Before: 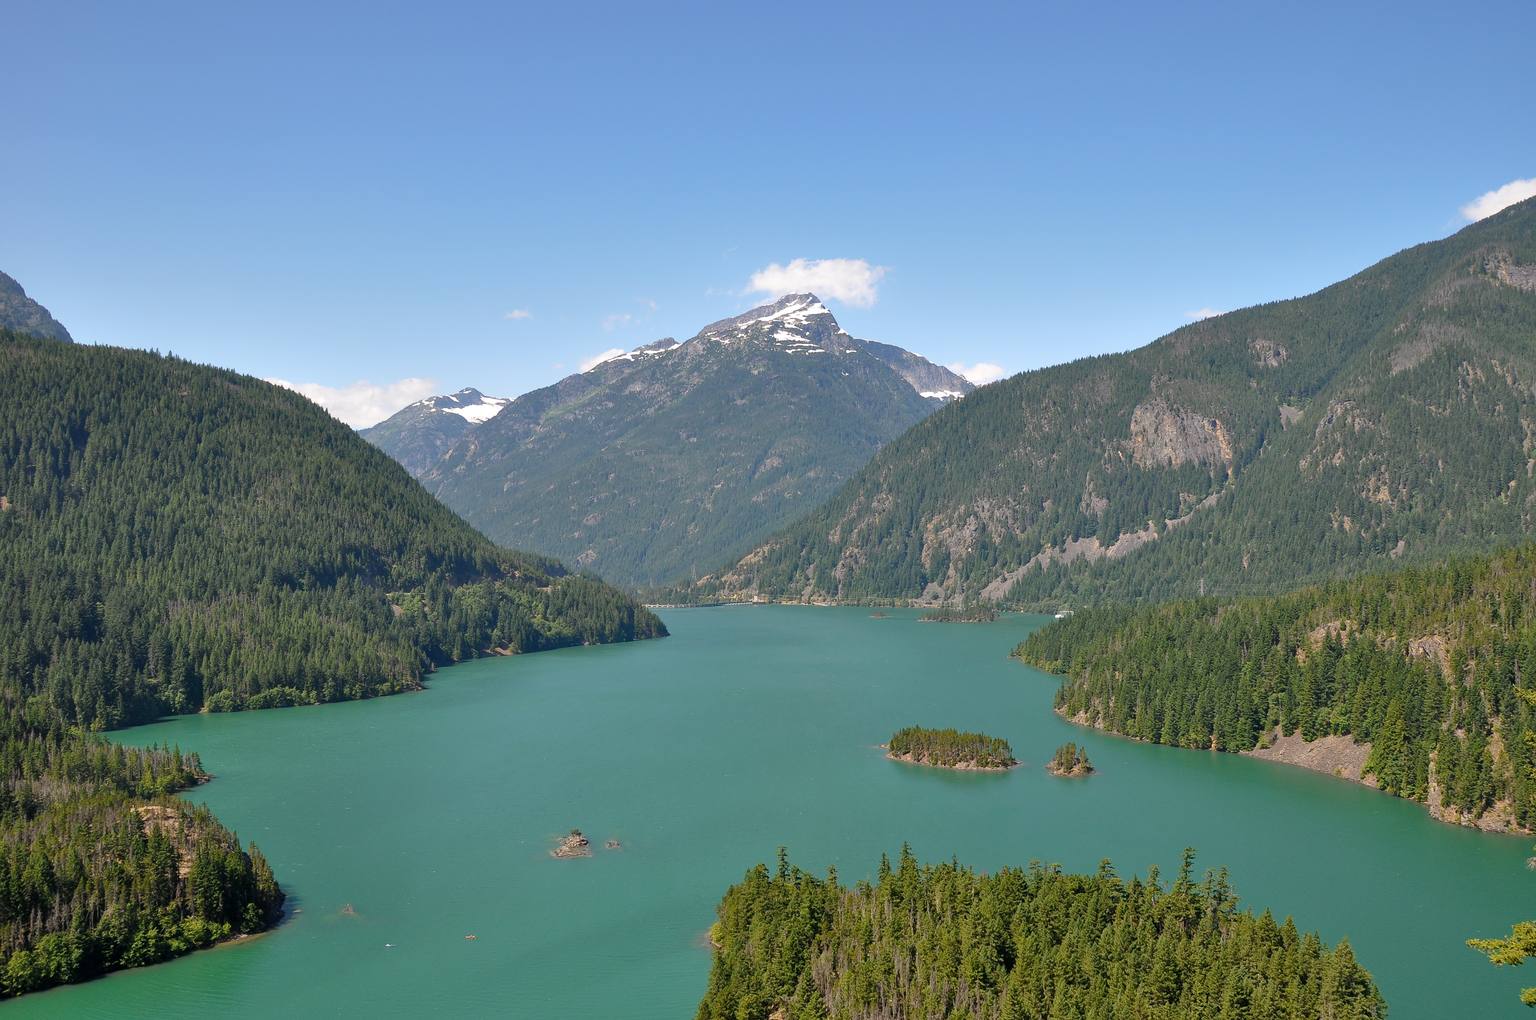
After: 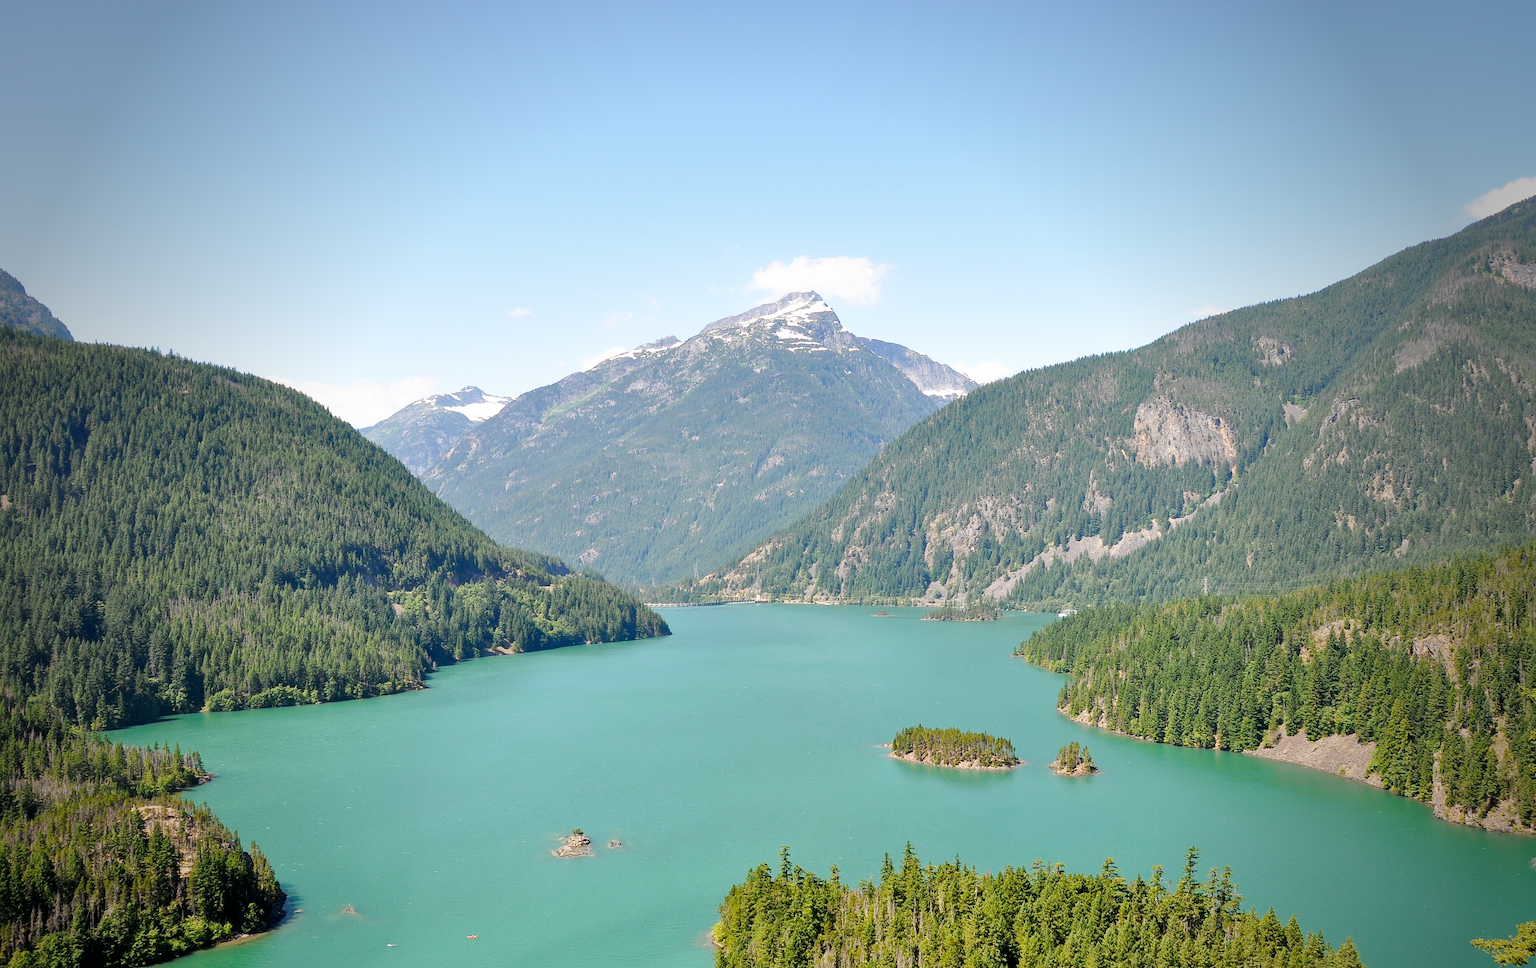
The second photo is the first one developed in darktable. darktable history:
exposure: compensate highlight preservation false
crop: top 0.33%, right 0.263%, bottom 5.015%
base curve: curves: ch0 [(0, 0) (0.005, 0.002) (0.15, 0.3) (0.4, 0.7) (0.75, 0.95) (1, 1)], preserve colors none
vignetting: fall-off start 65.37%, saturation -0.018, center (-0.029, 0.243), width/height ratio 0.877
